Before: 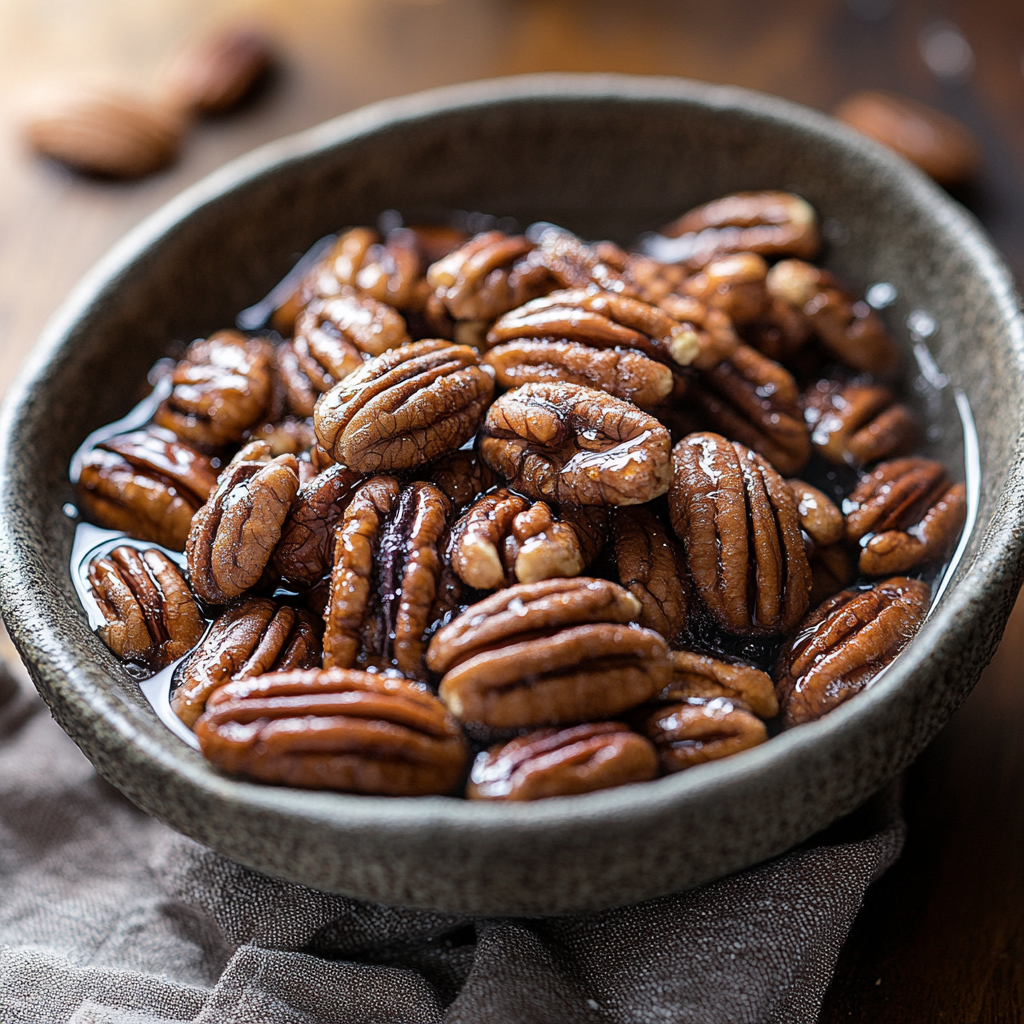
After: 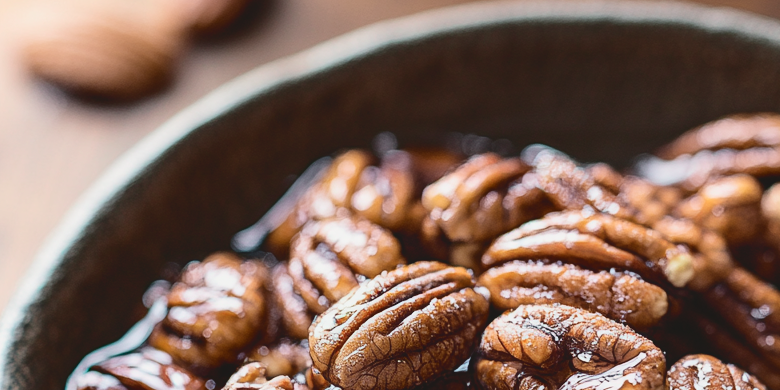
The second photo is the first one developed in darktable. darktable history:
crop: left 0.579%, top 7.627%, right 23.167%, bottom 54.275%
tone curve: curves: ch0 [(0, 0.087) (0.175, 0.178) (0.466, 0.498) (0.715, 0.764) (1, 0.961)]; ch1 [(0, 0) (0.437, 0.398) (0.476, 0.466) (0.505, 0.505) (0.534, 0.544) (0.612, 0.605) (0.641, 0.643) (1, 1)]; ch2 [(0, 0) (0.359, 0.379) (0.427, 0.453) (0.489, 0.495) (0.531, 0.534) (0.579, 0.579) (1, 1)], color space Lab, independent channels, preserve colors none
